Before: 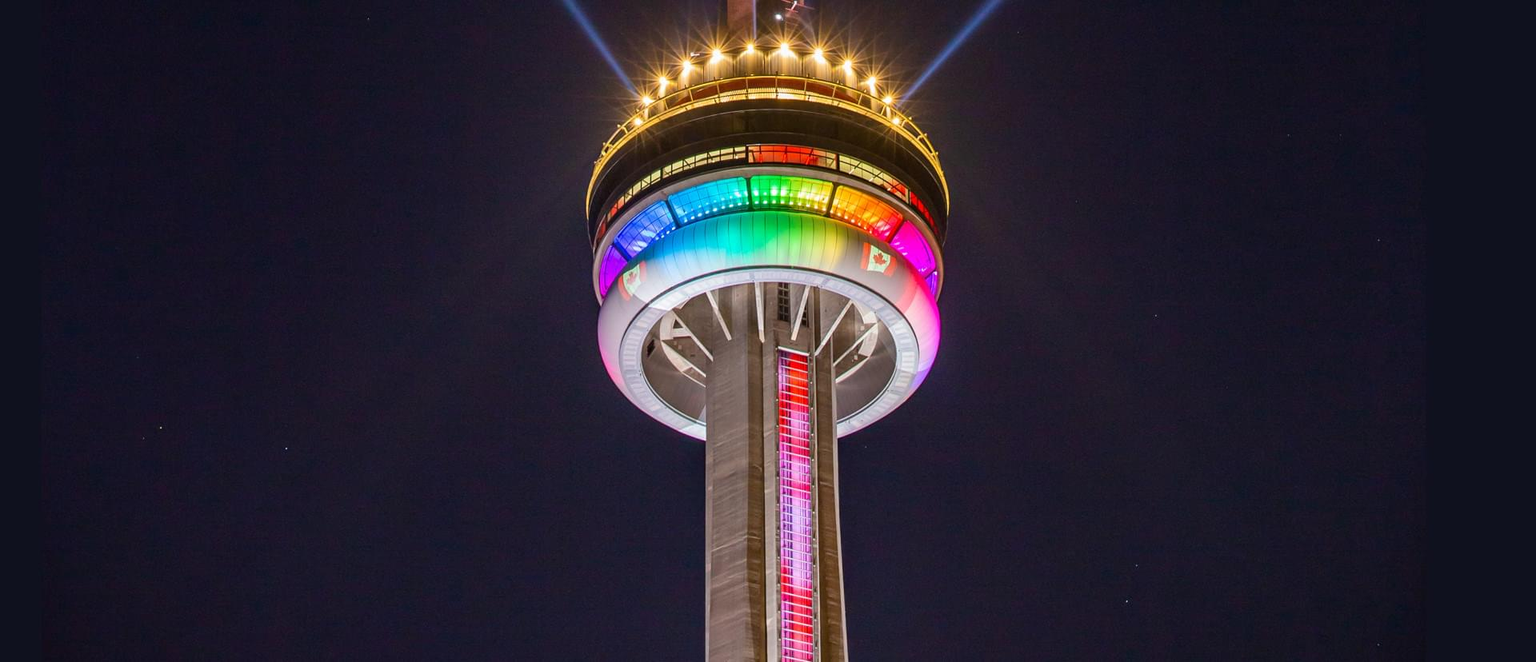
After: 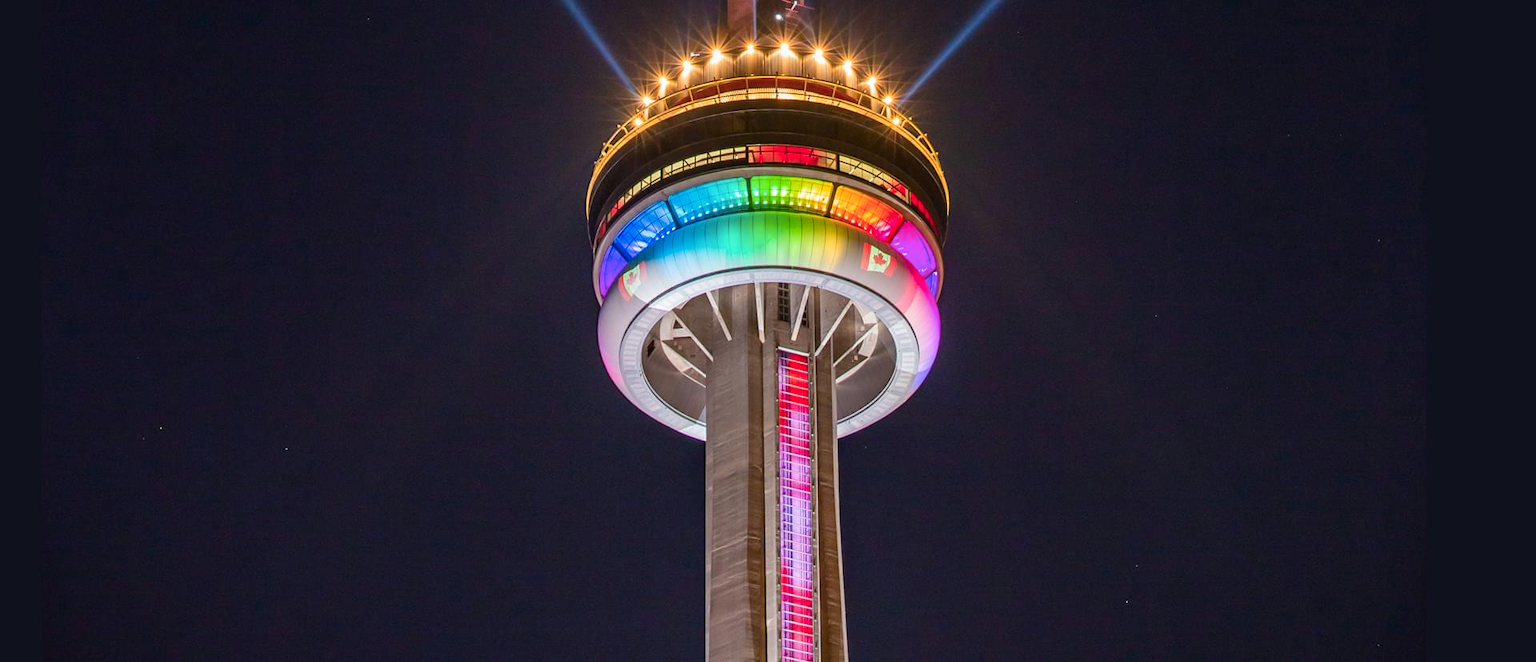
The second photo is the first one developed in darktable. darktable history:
color zones: curves: ch1 [(0.235, 0.558) (0.75, 0.5)]; ch2 [(0.25, 0.462) (0.749, 0.457)]
contrast brightness saturation: saturation -0.052
